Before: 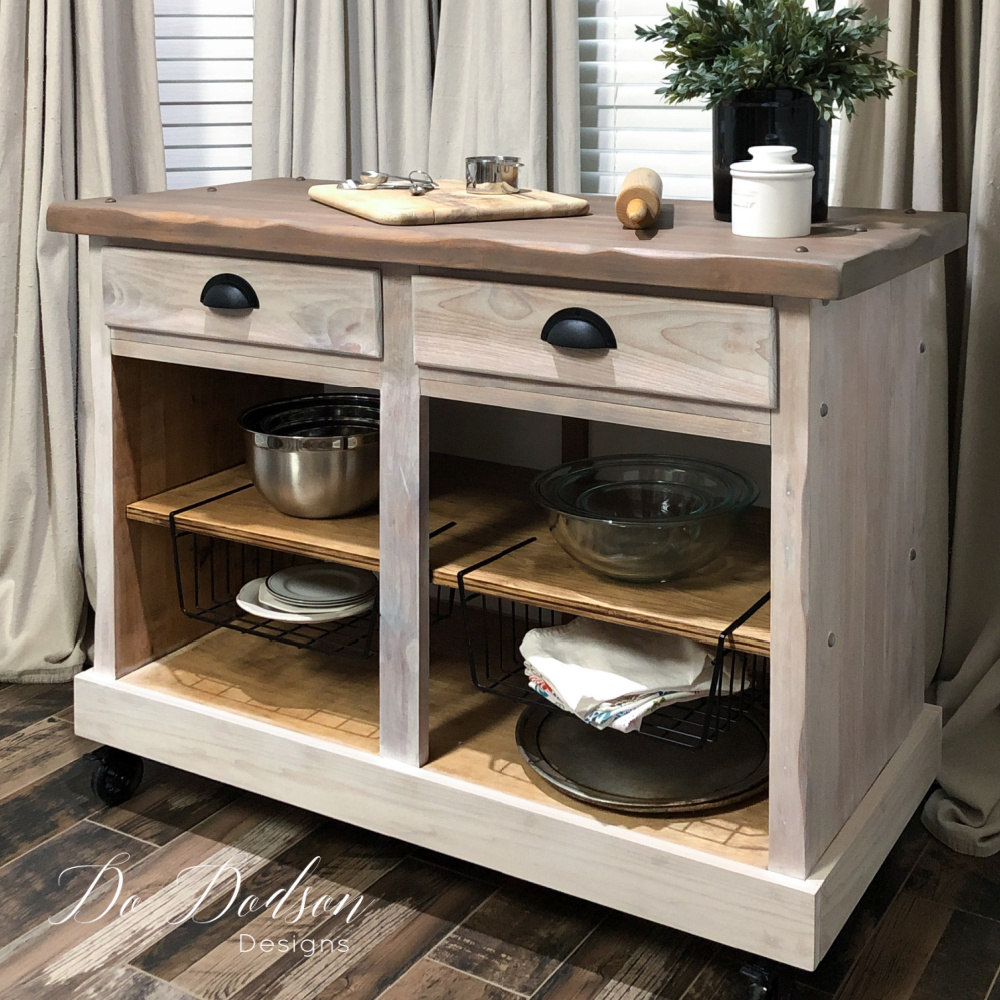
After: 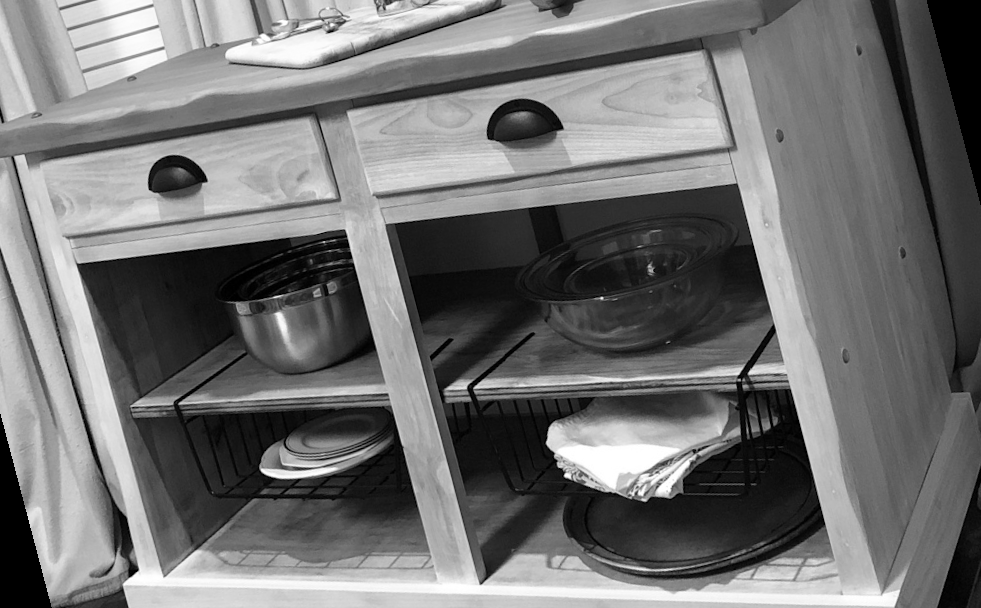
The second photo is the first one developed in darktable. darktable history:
tone equalizer: on, module defaults
monochrome: a 1.94, b -0.638
rotate and perspective: rotation -14.8°, crop left 0.1, crop right 0.903, crop top 0.25, crop bottom 0.748
